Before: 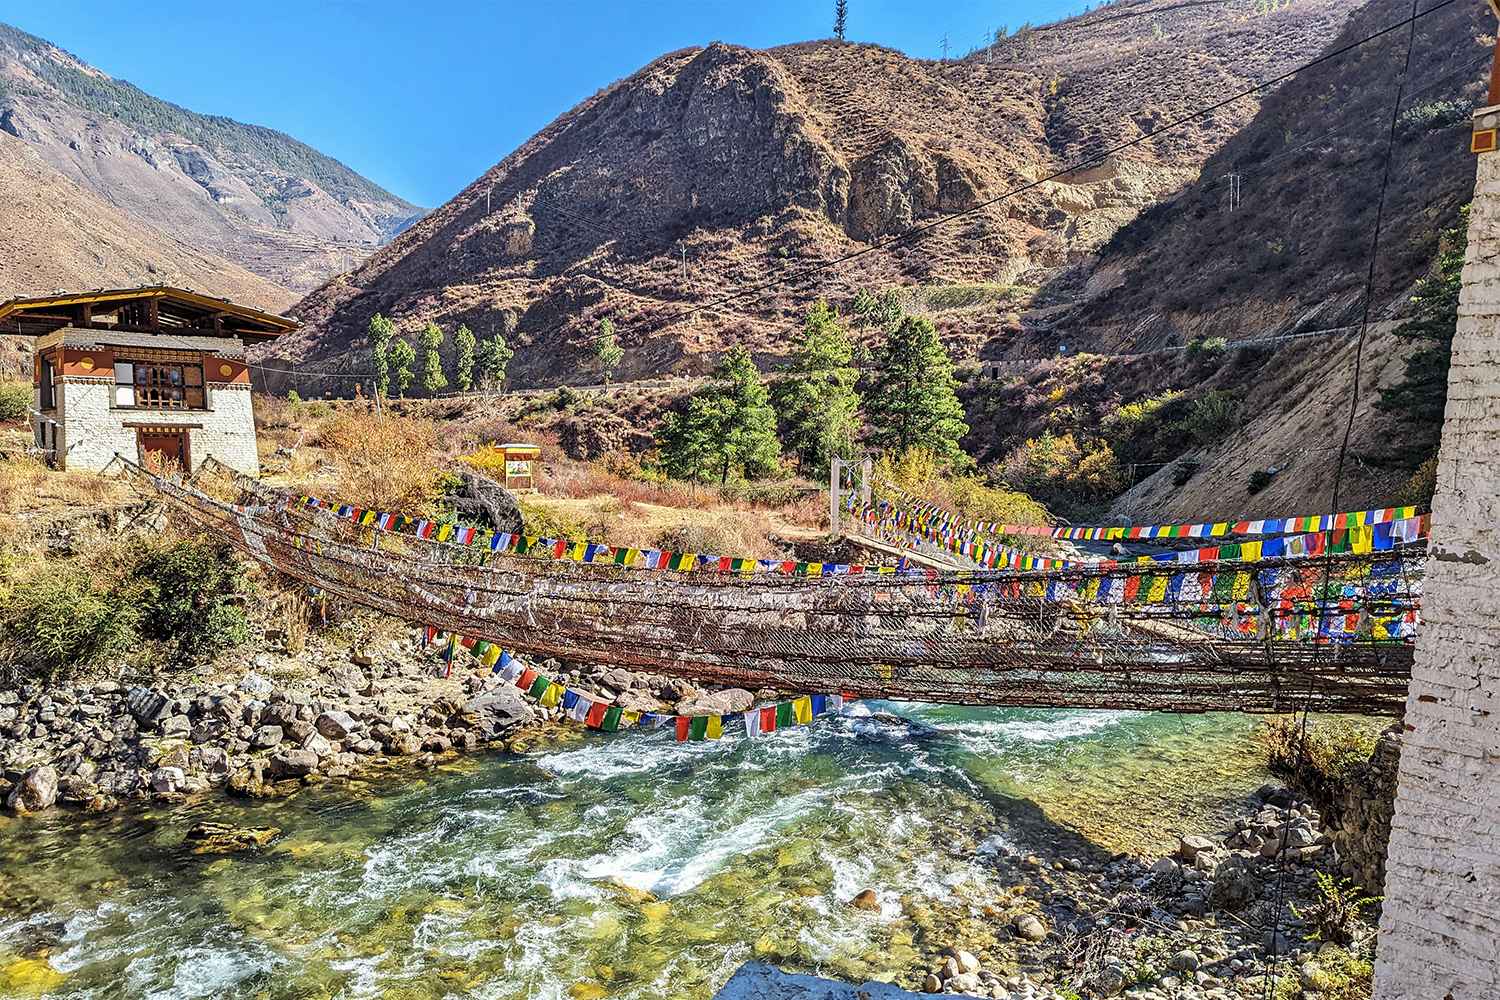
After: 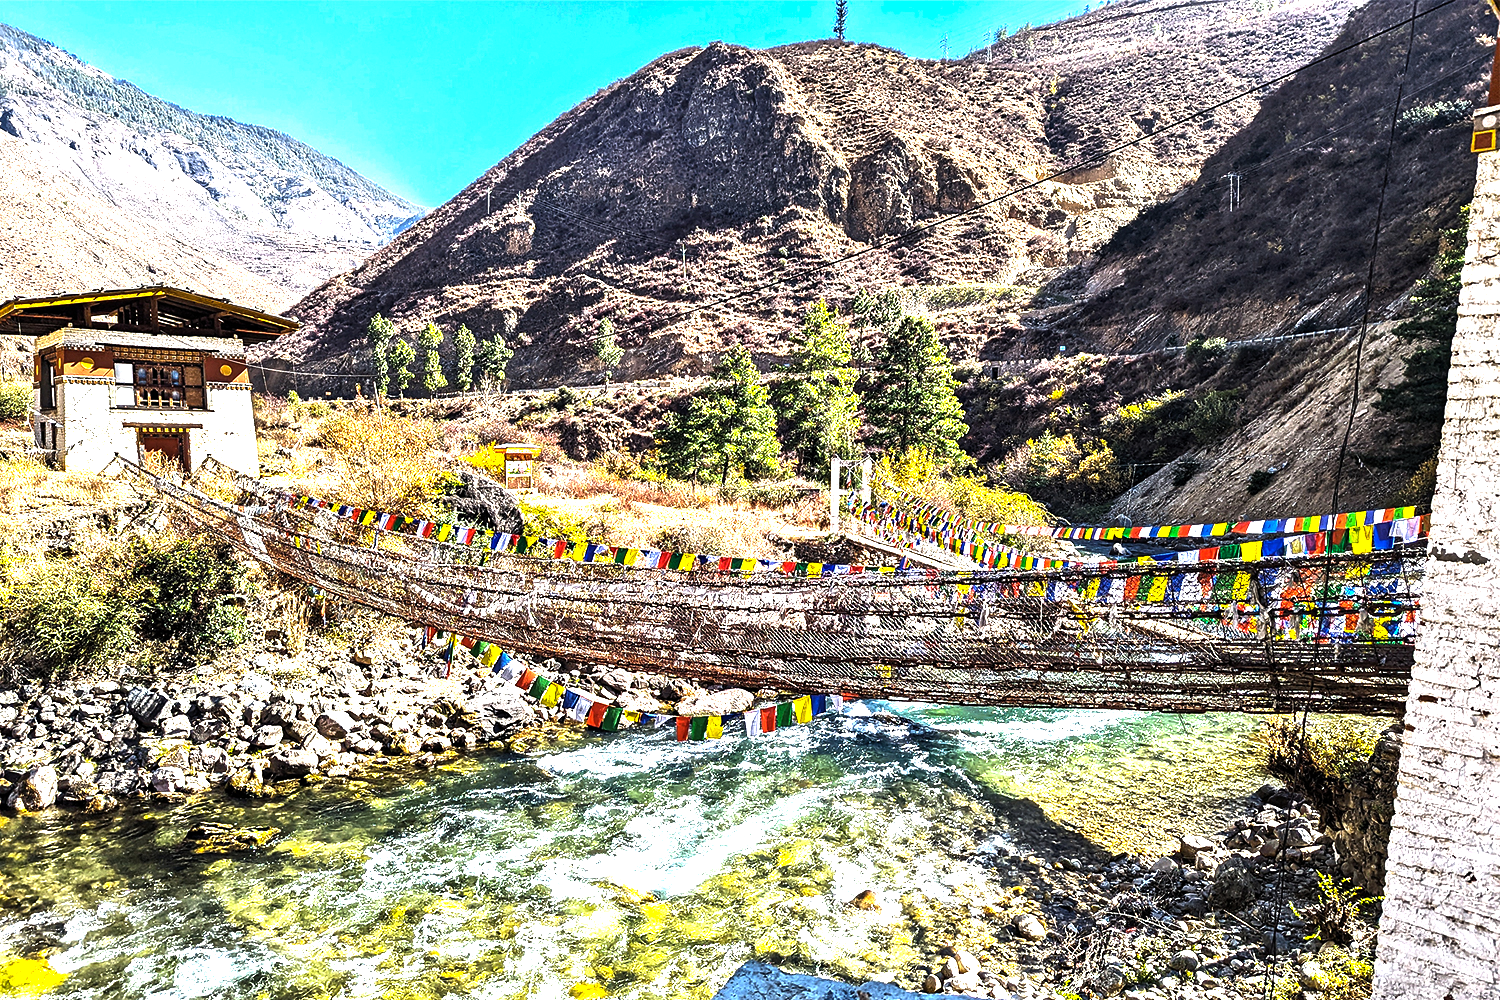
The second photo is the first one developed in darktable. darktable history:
contrast brightness saturation: saturation -0.056
color balance rgb: power › hue 311.28°, perceptual saturation grading › global saturation 18.053%, perceptual brilliance grading › highlights 74.681%, perceptual brilliance grading › shadows -29.913%
